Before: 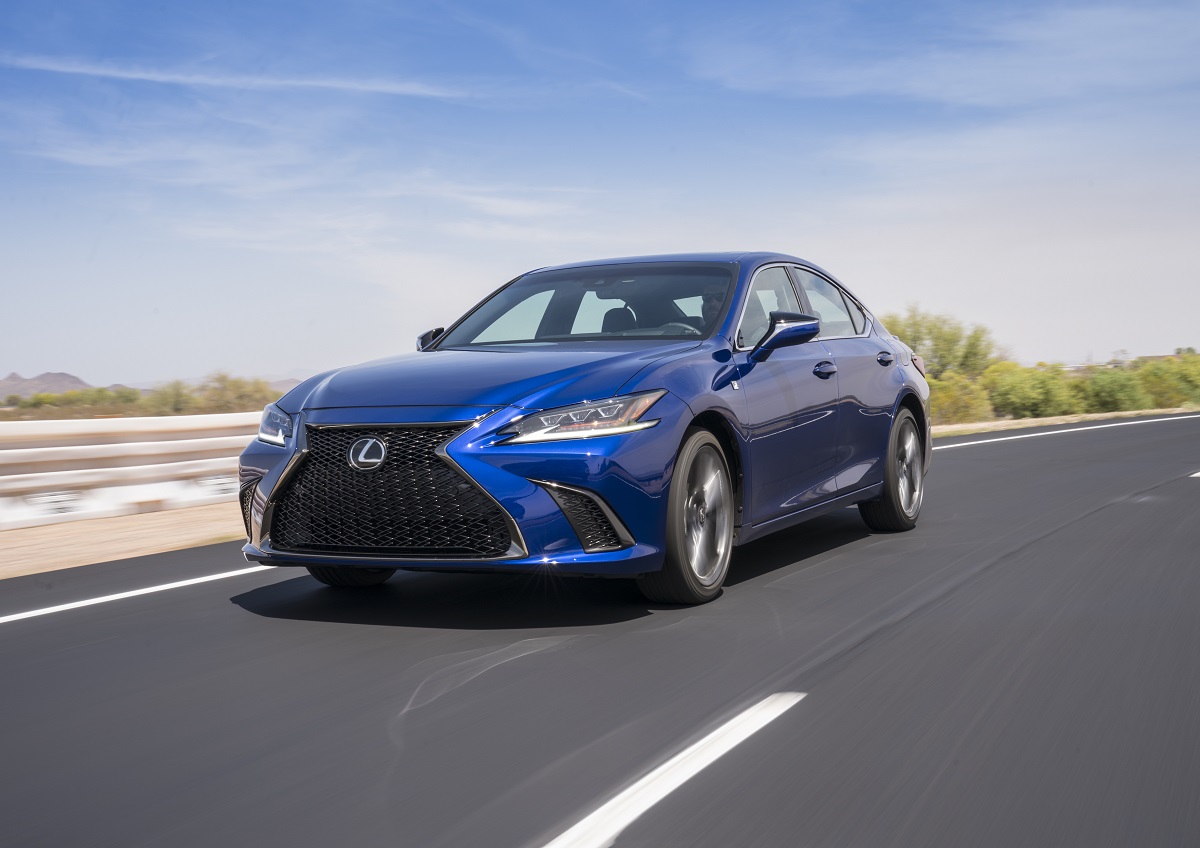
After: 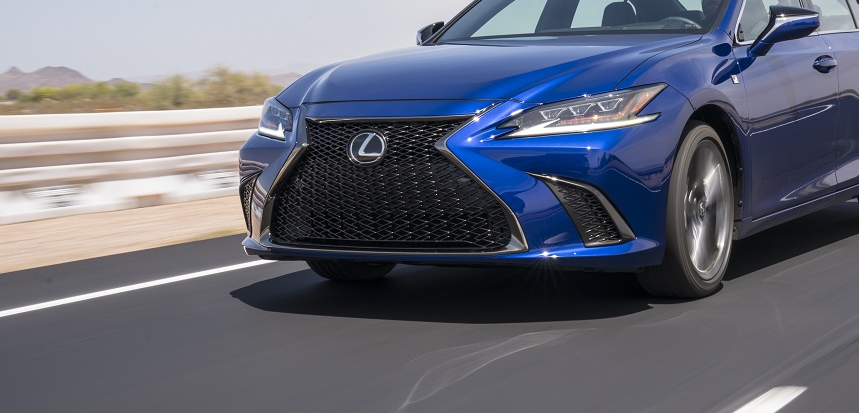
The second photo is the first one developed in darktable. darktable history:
crop: top 36.147%, right 28.377%, bottom 15.036%
